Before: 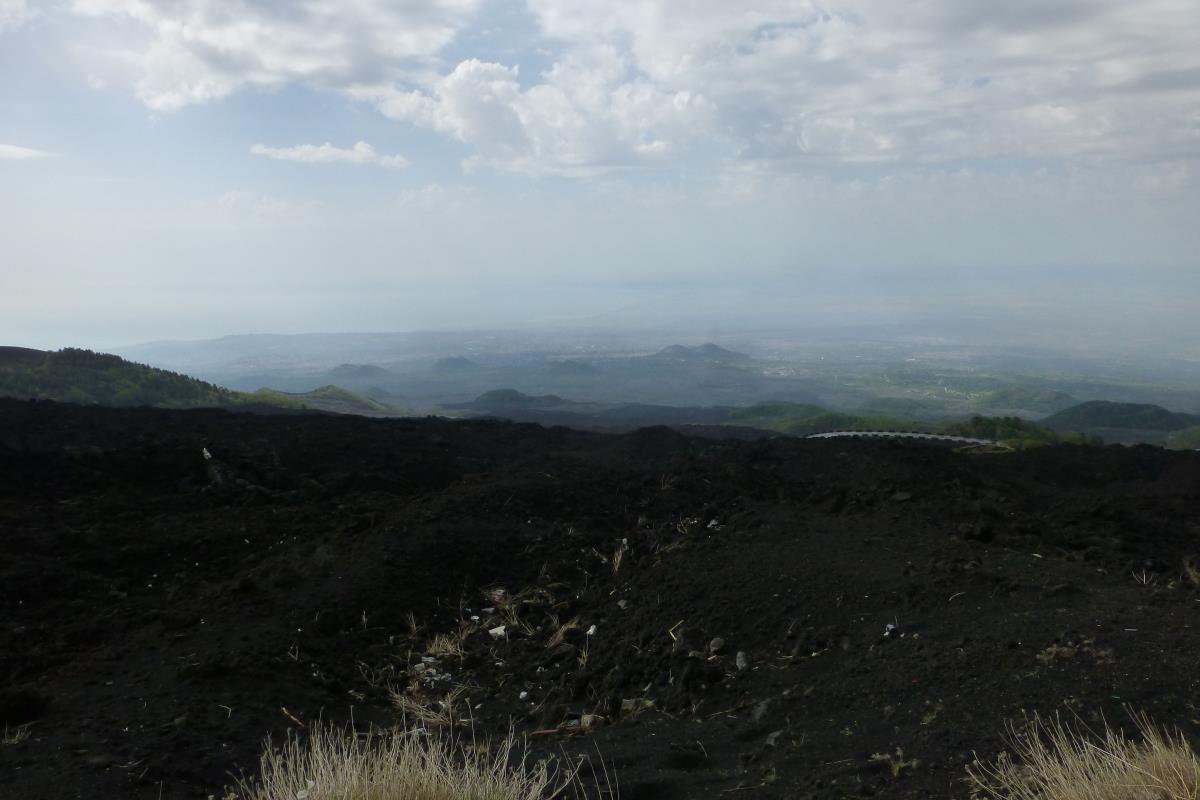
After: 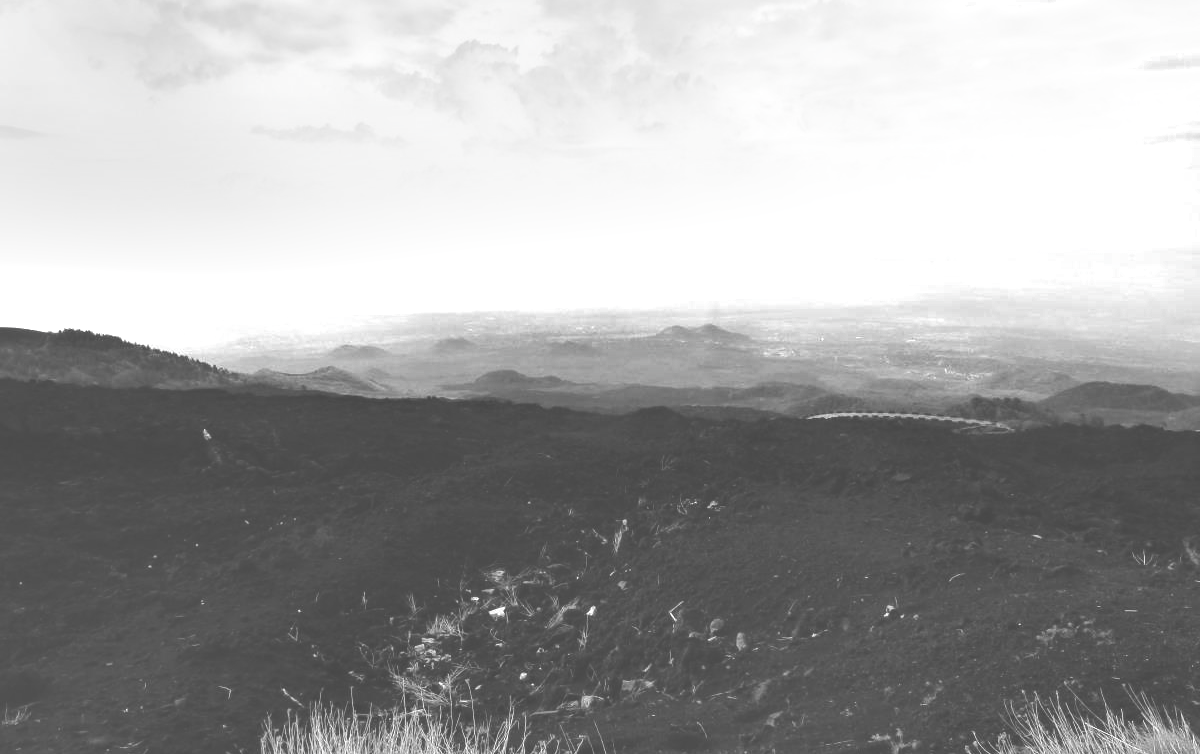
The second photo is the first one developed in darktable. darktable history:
local contrast: on, module defaults
crop and rotate: top 2.469%, bottom 3.264%
exposure: black level correction -0.023, exposure 1.393 EV, compensate highlight preservation false
contrast brightness saturation: saturation -0.994
shadows and highlights: low approximation 0.01, soften with gaussian
